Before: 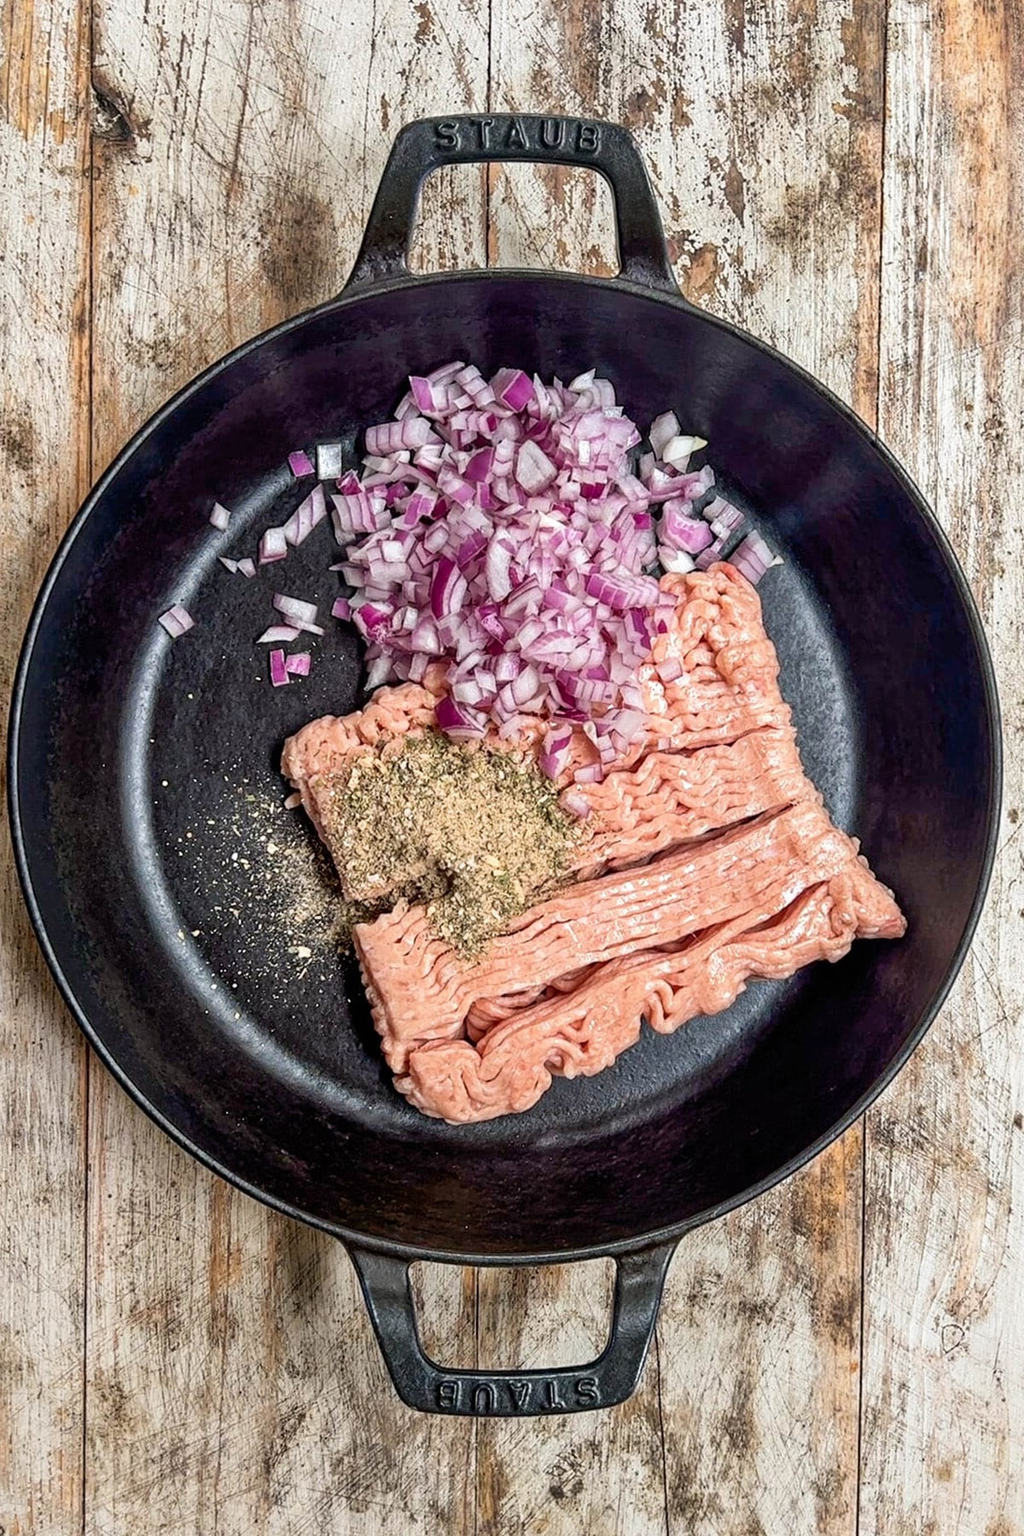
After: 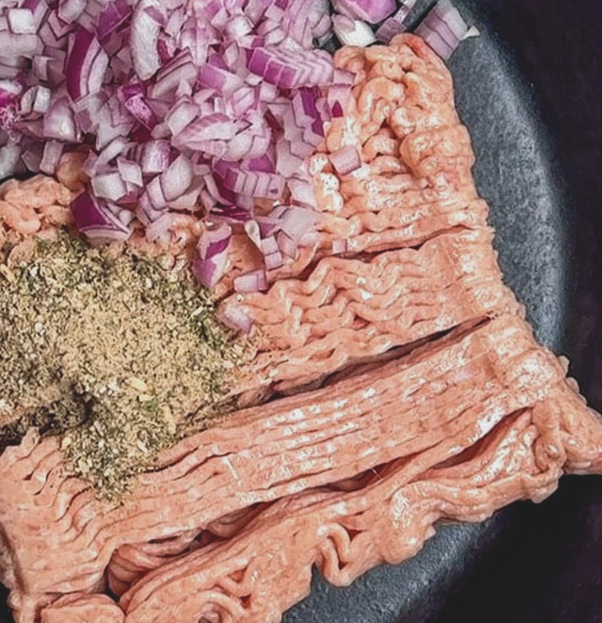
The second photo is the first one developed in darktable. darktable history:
exposure: black level correction -0.014, exposure -0.193 EV, compensate highlight preservation false
tone curve: curves: ch0 [(0, 0) (0.915, 0.89) (1, 1)]
crop: left 36.607%, top 34.735%, right 13.146%, bottom 30.611%
